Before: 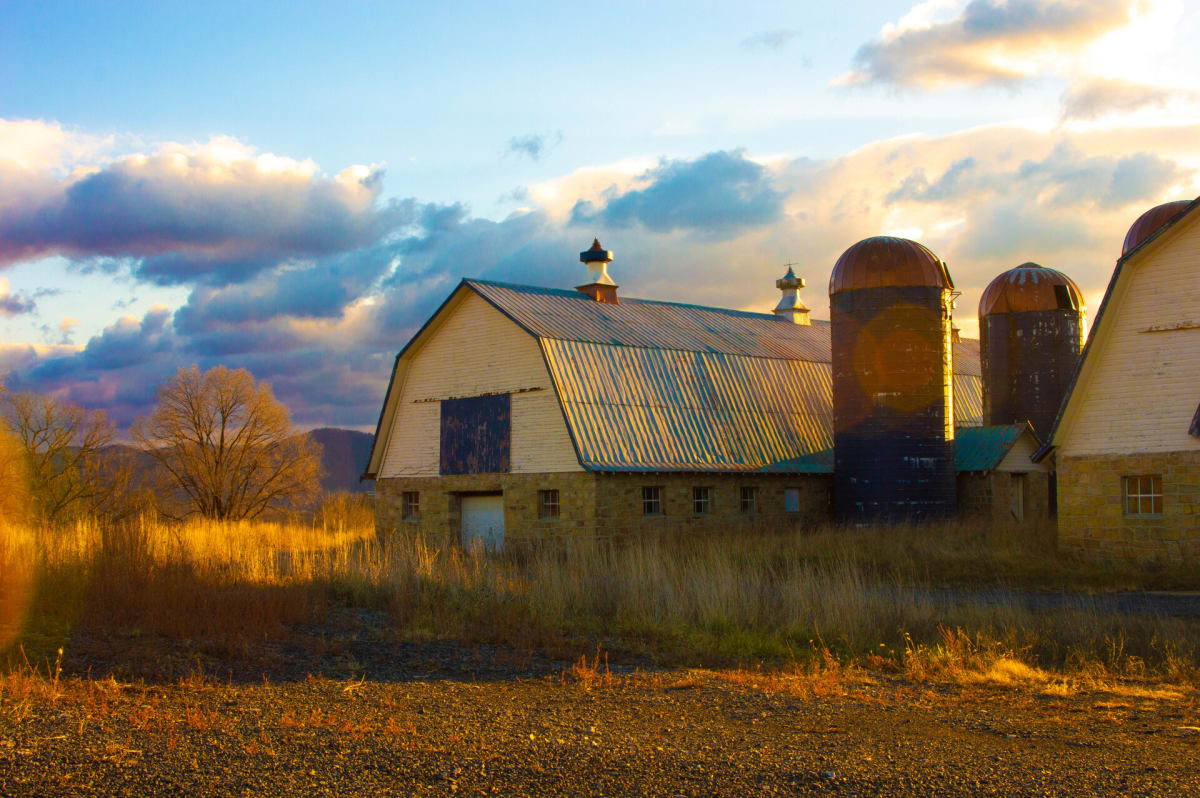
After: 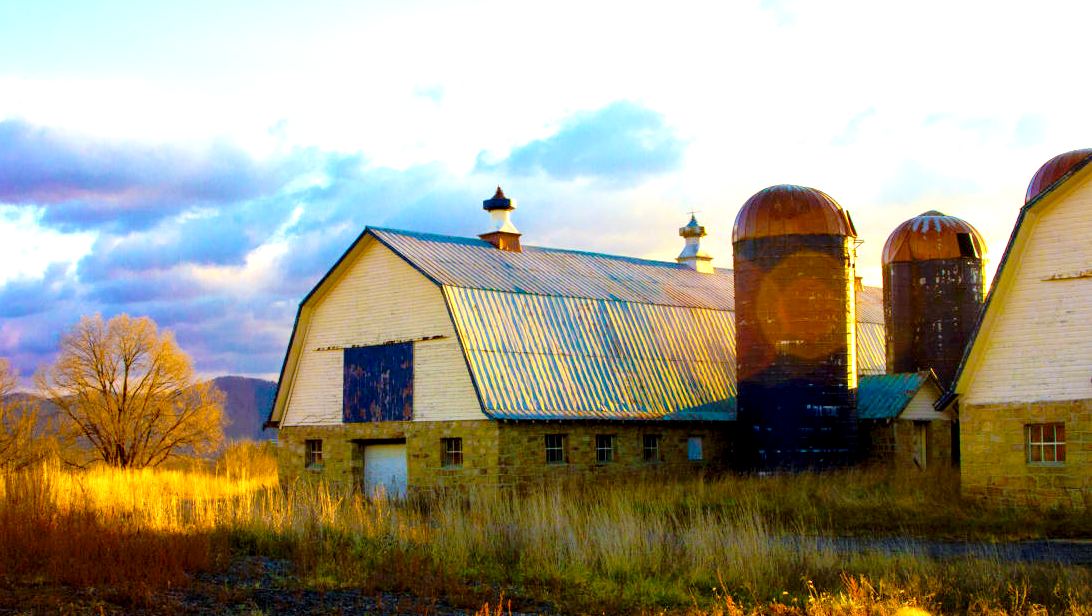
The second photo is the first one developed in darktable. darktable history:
white balance: red 0.931, blue 1.11
crop: left 8.155%, top 6.611%, bottom 15.385%
tone curve: curves: ch0 [(0, 0) (0.003, 0.031) (0.011, 0.031) (0.025, 0.03) (0.044, 0.035) (0.069, 0.054) (0.1, 0.081) (0.136, 0.11) (0.177, 0.147) (0.224, 0.209) (0.277, 0.283) (0.335, 0.369) (0.399, 0.44) (0.468, 0.517) (0.543, 0.601) (0.623, 0.684) (0.709, 0.766) (0.801, 0.846) (0.898, 0.927) (1, 1)], preserve colors none
exposure: black level correction 0.01, exposure 1 EV, compensate highlight preservation false
